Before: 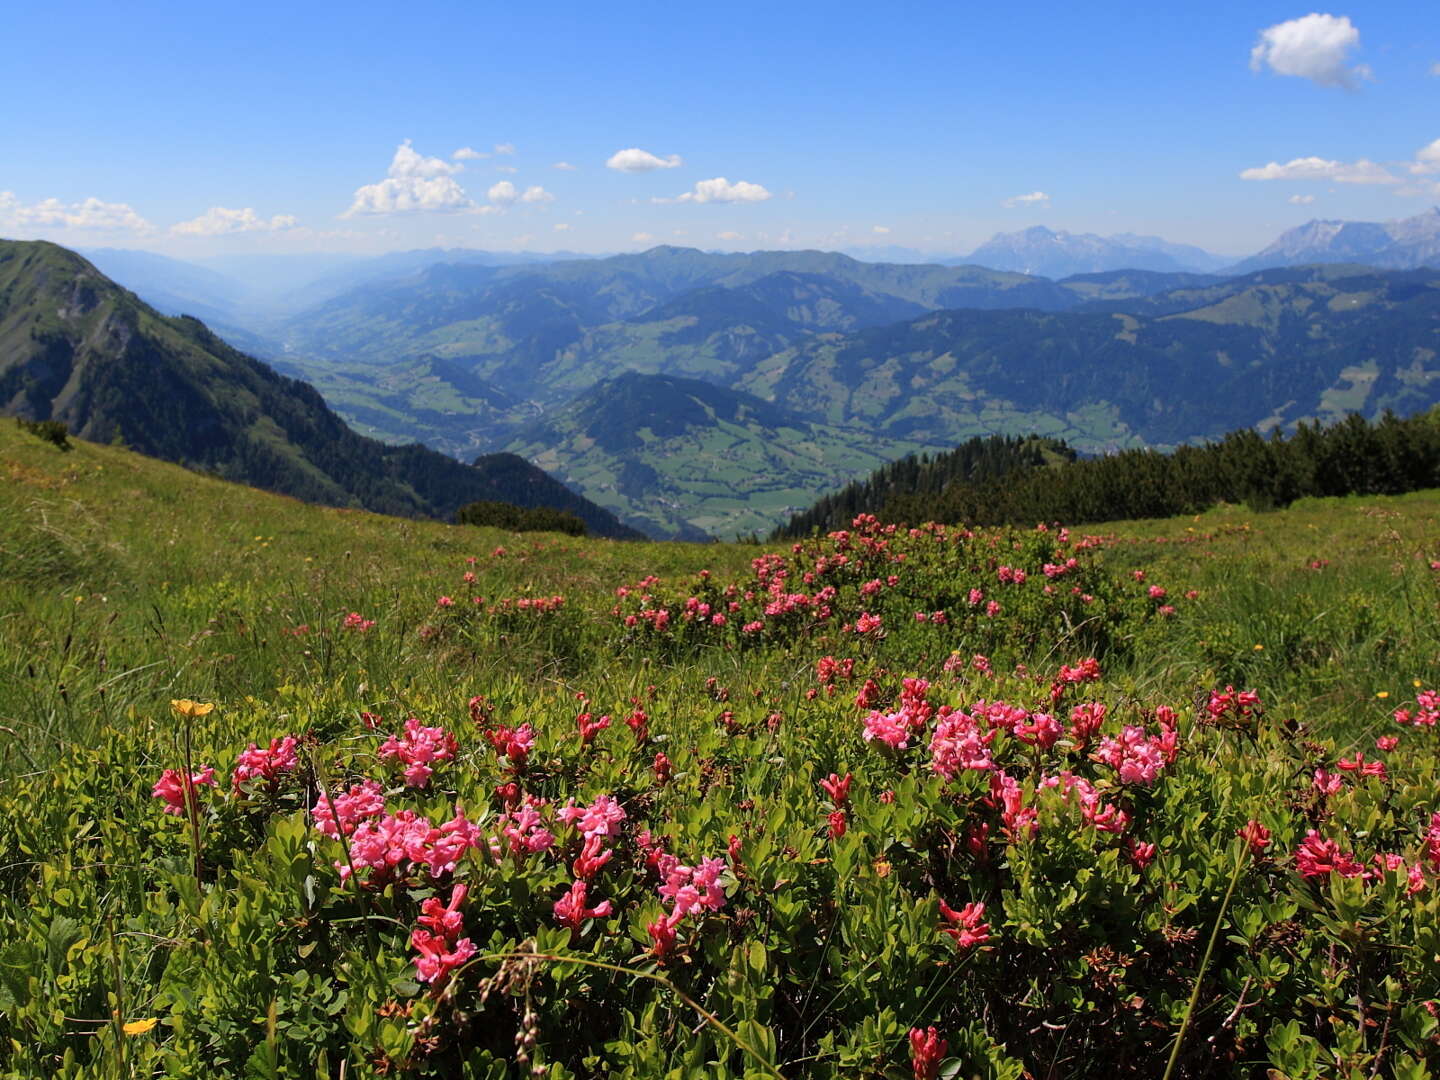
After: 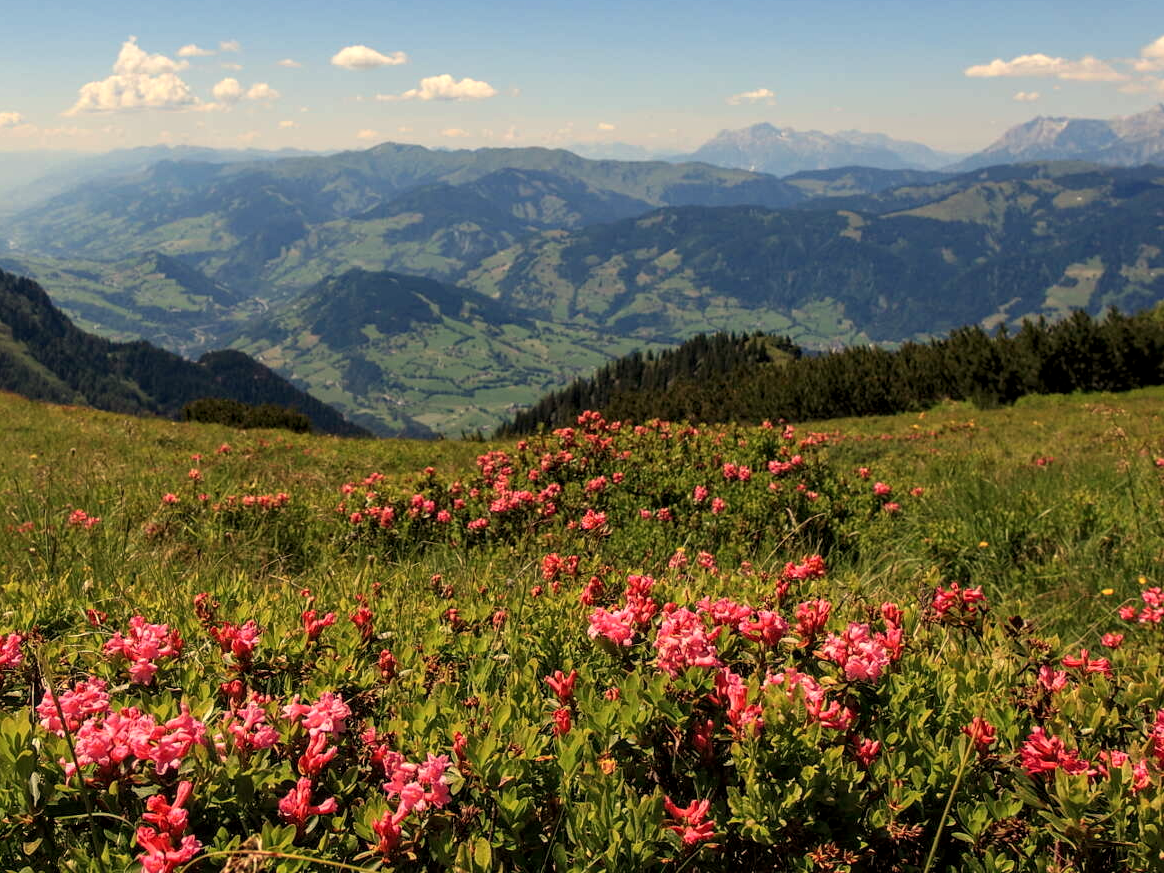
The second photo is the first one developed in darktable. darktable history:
crop: left 19.159%, top 9.58%, bottom 9.58%
local contrast: on, module defaults
white balance: red 1.123, blue 0.83
